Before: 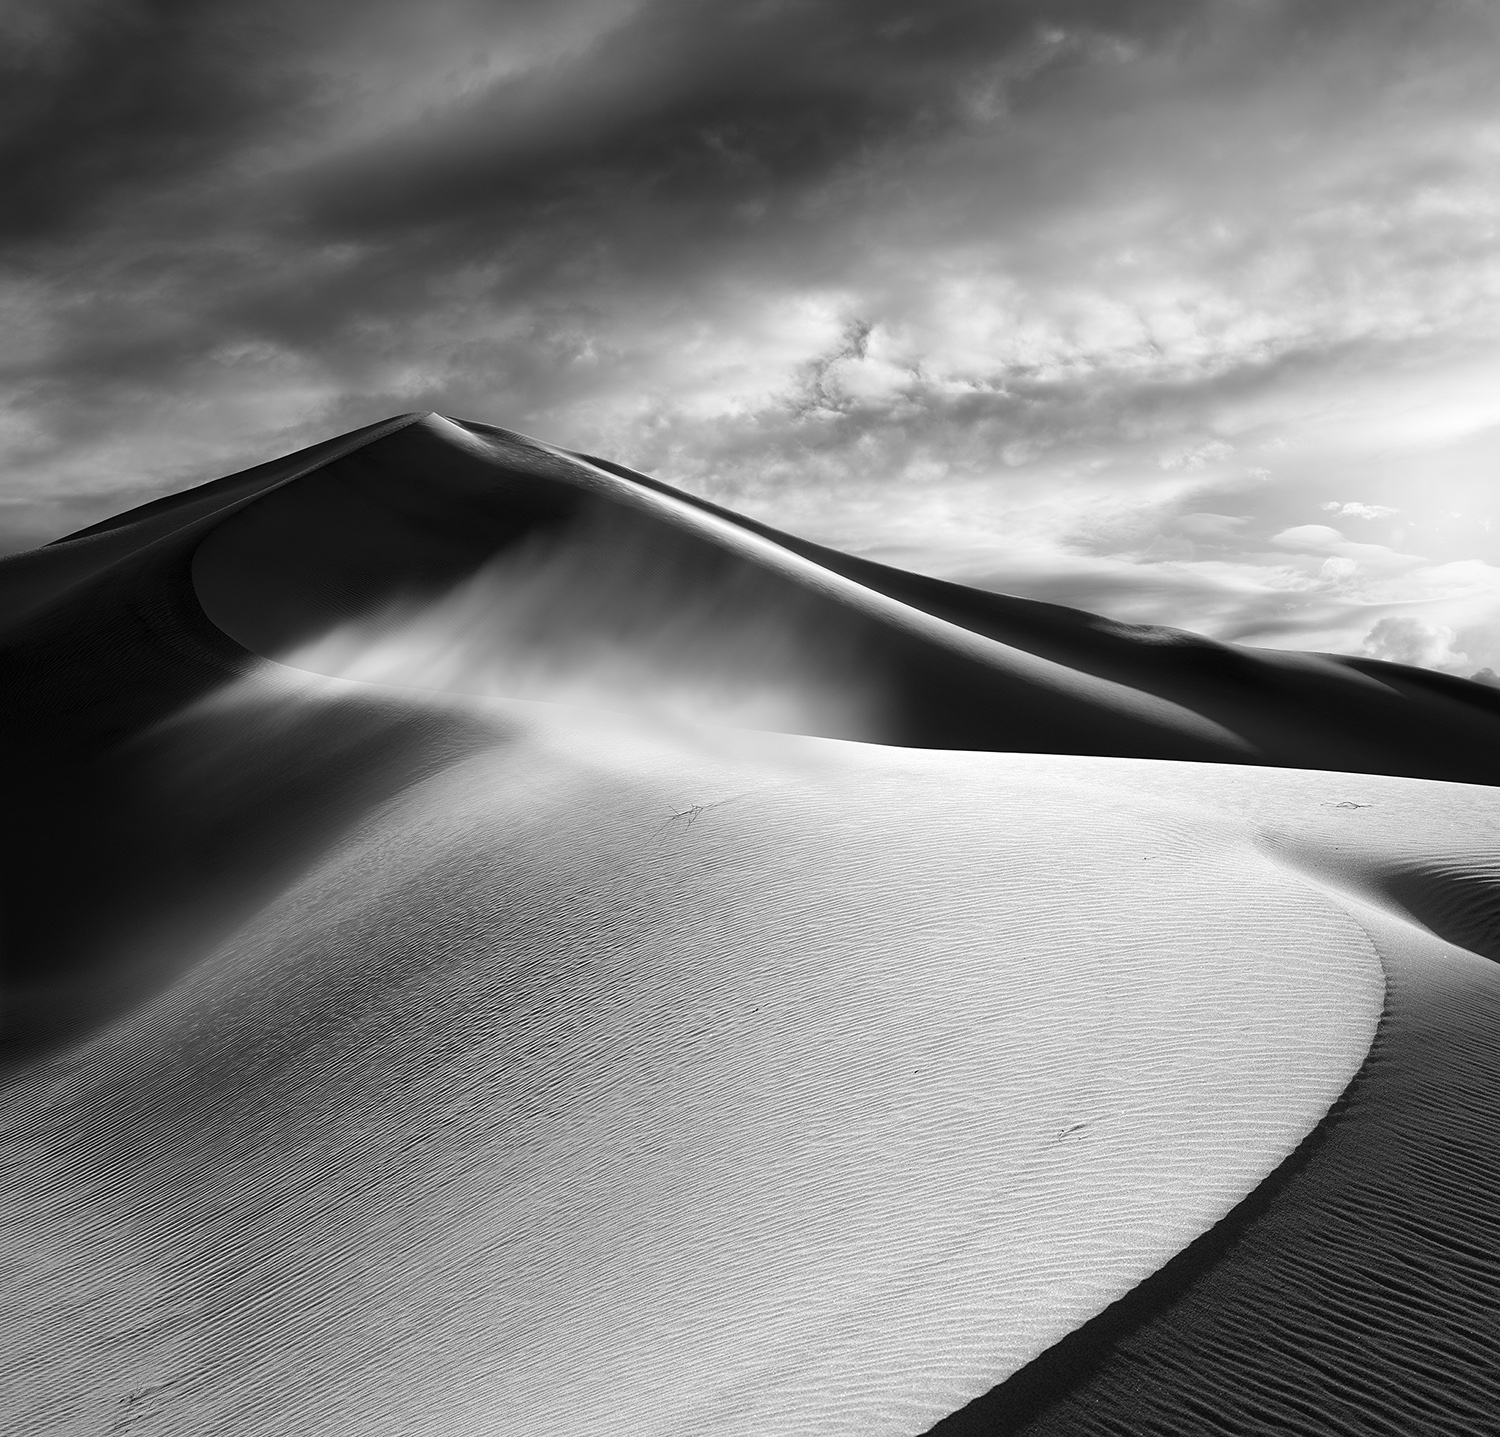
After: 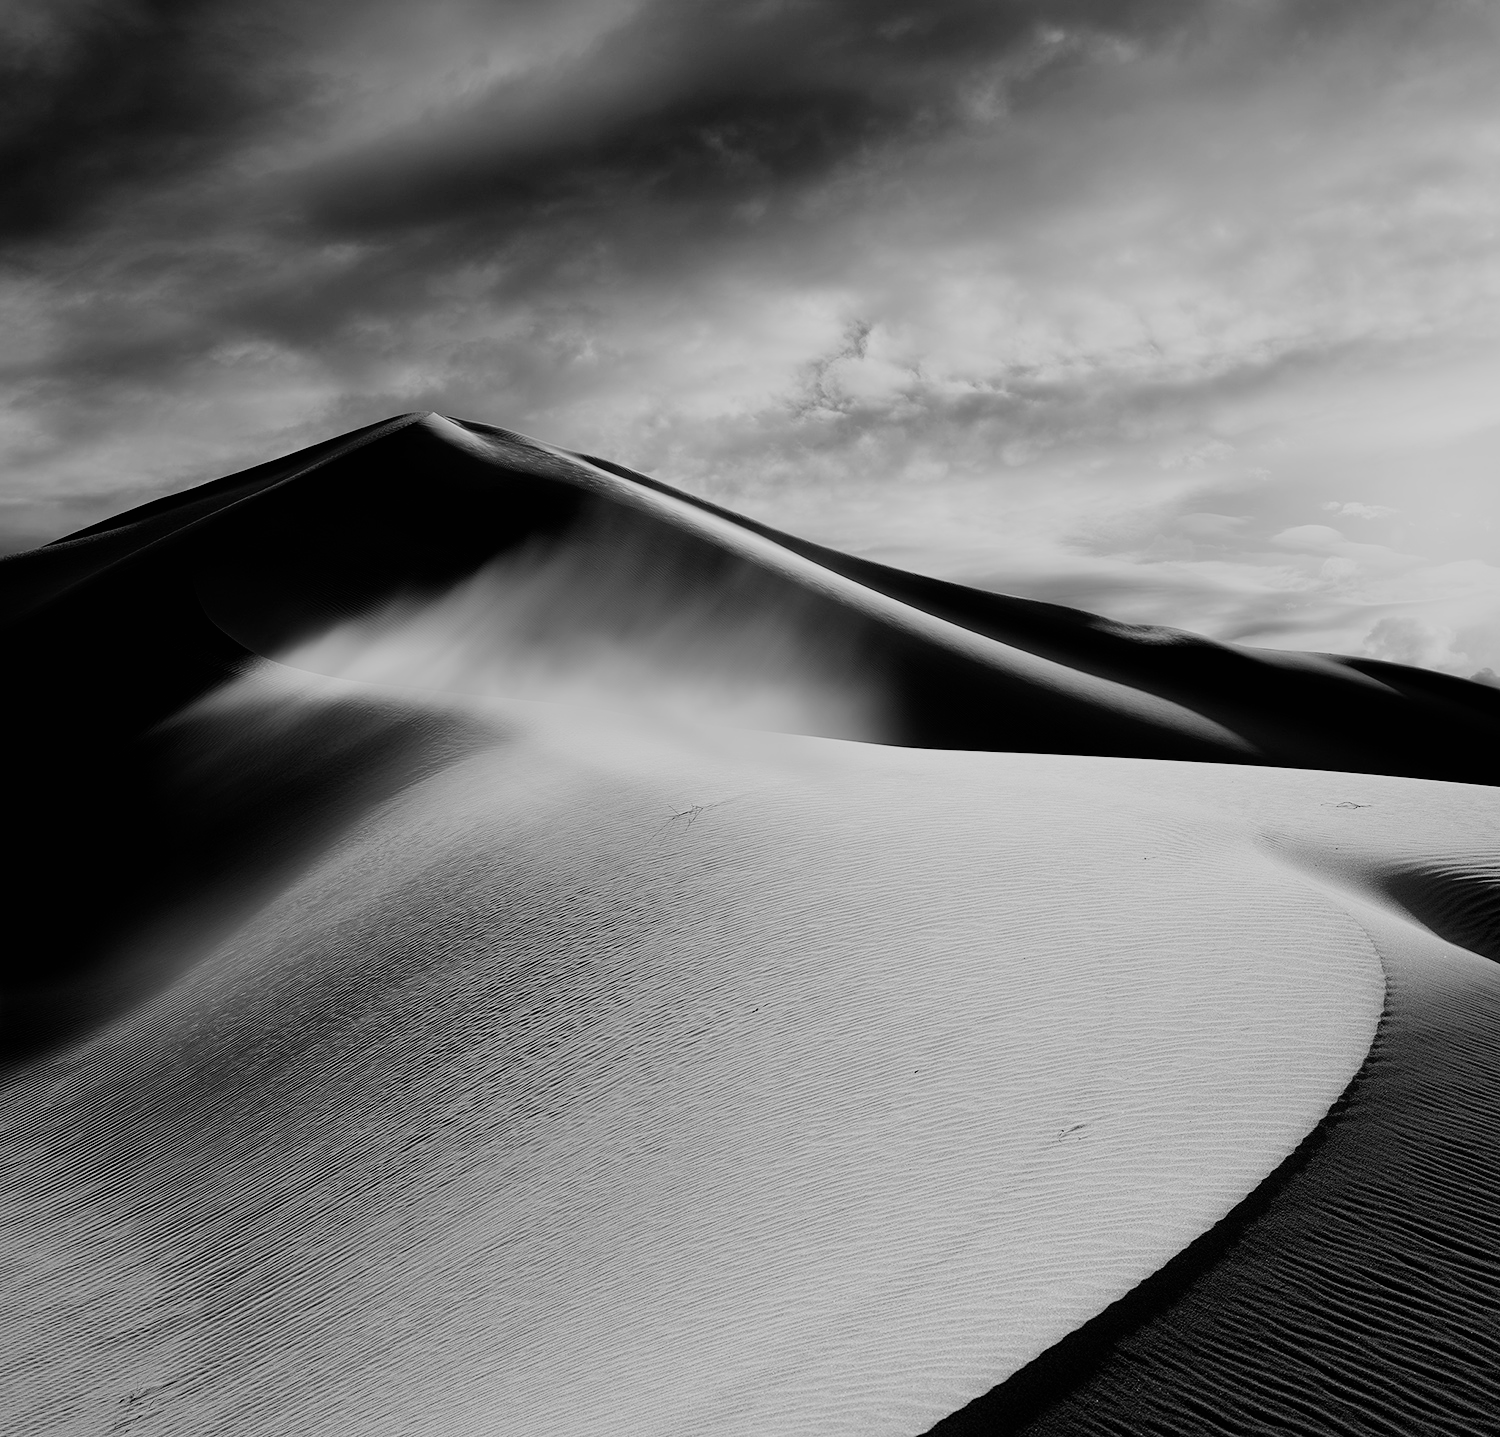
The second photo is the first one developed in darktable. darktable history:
filmic rgb: black relative exposure -7.12 EV, white relative exposure 5.37 EV, hardness 3.03, preserve chrominance no, color science v5 (2021)
